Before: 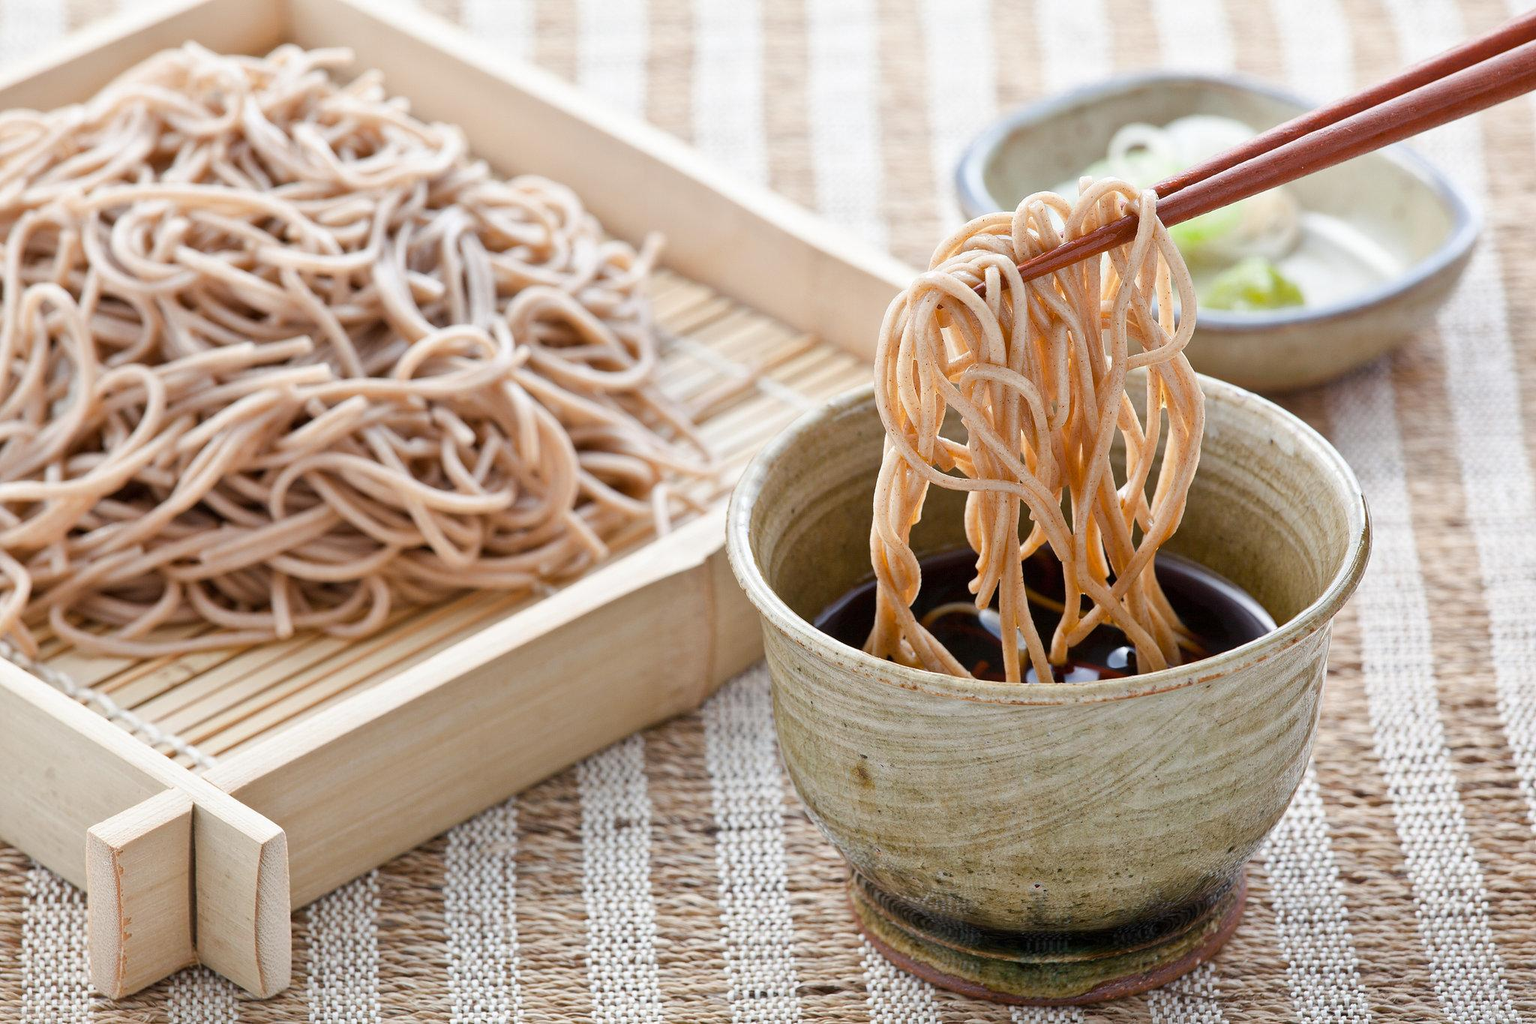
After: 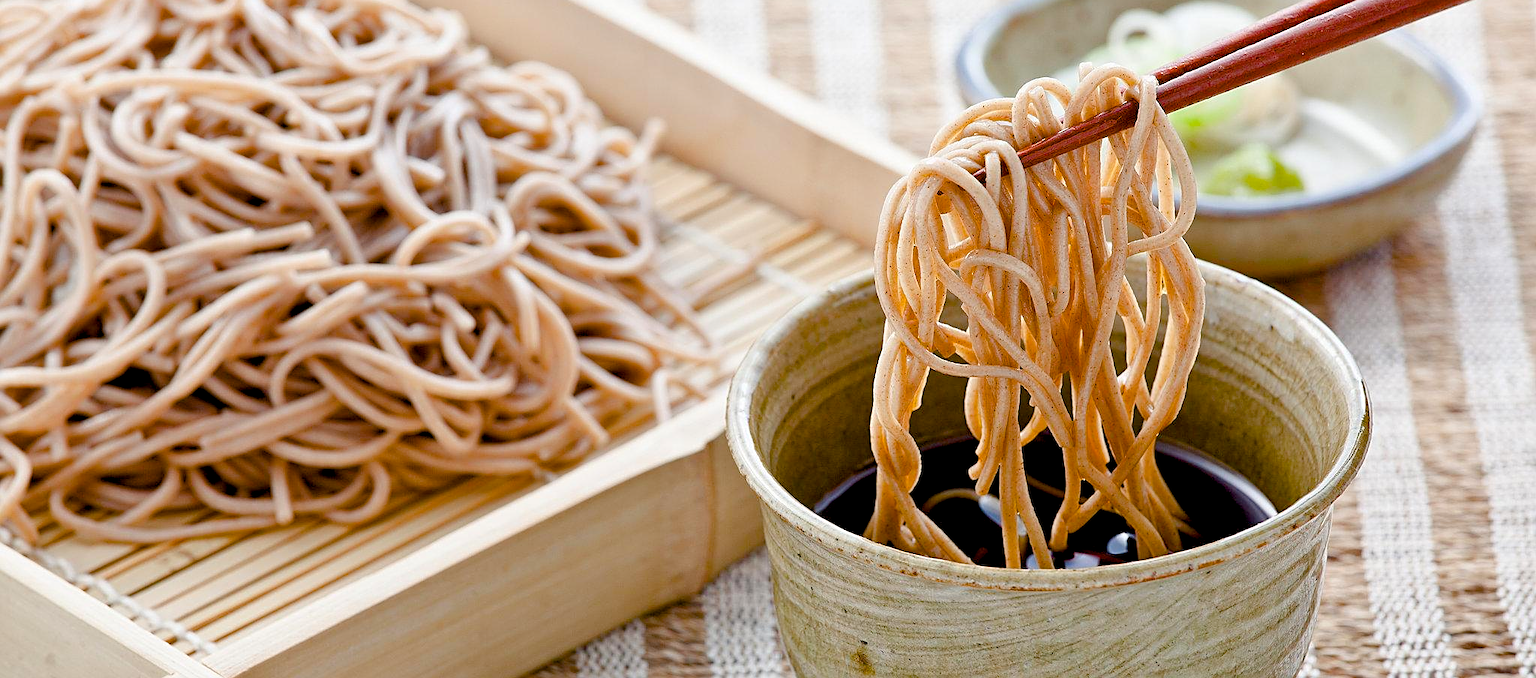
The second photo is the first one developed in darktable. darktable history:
color balance rgb: shadows lift › chroma 2.042%, shadows lift › hue 247.28°, global offset › luminance -1.428%, perceptual saturation grading › global saturation 34.735%, perceptual saturation grading › highlights -25.431%, perceptual saturation grading › shadows 49.954%
sharpen: on, module defaults
crop: top 11.147%, bottom 22.517%
